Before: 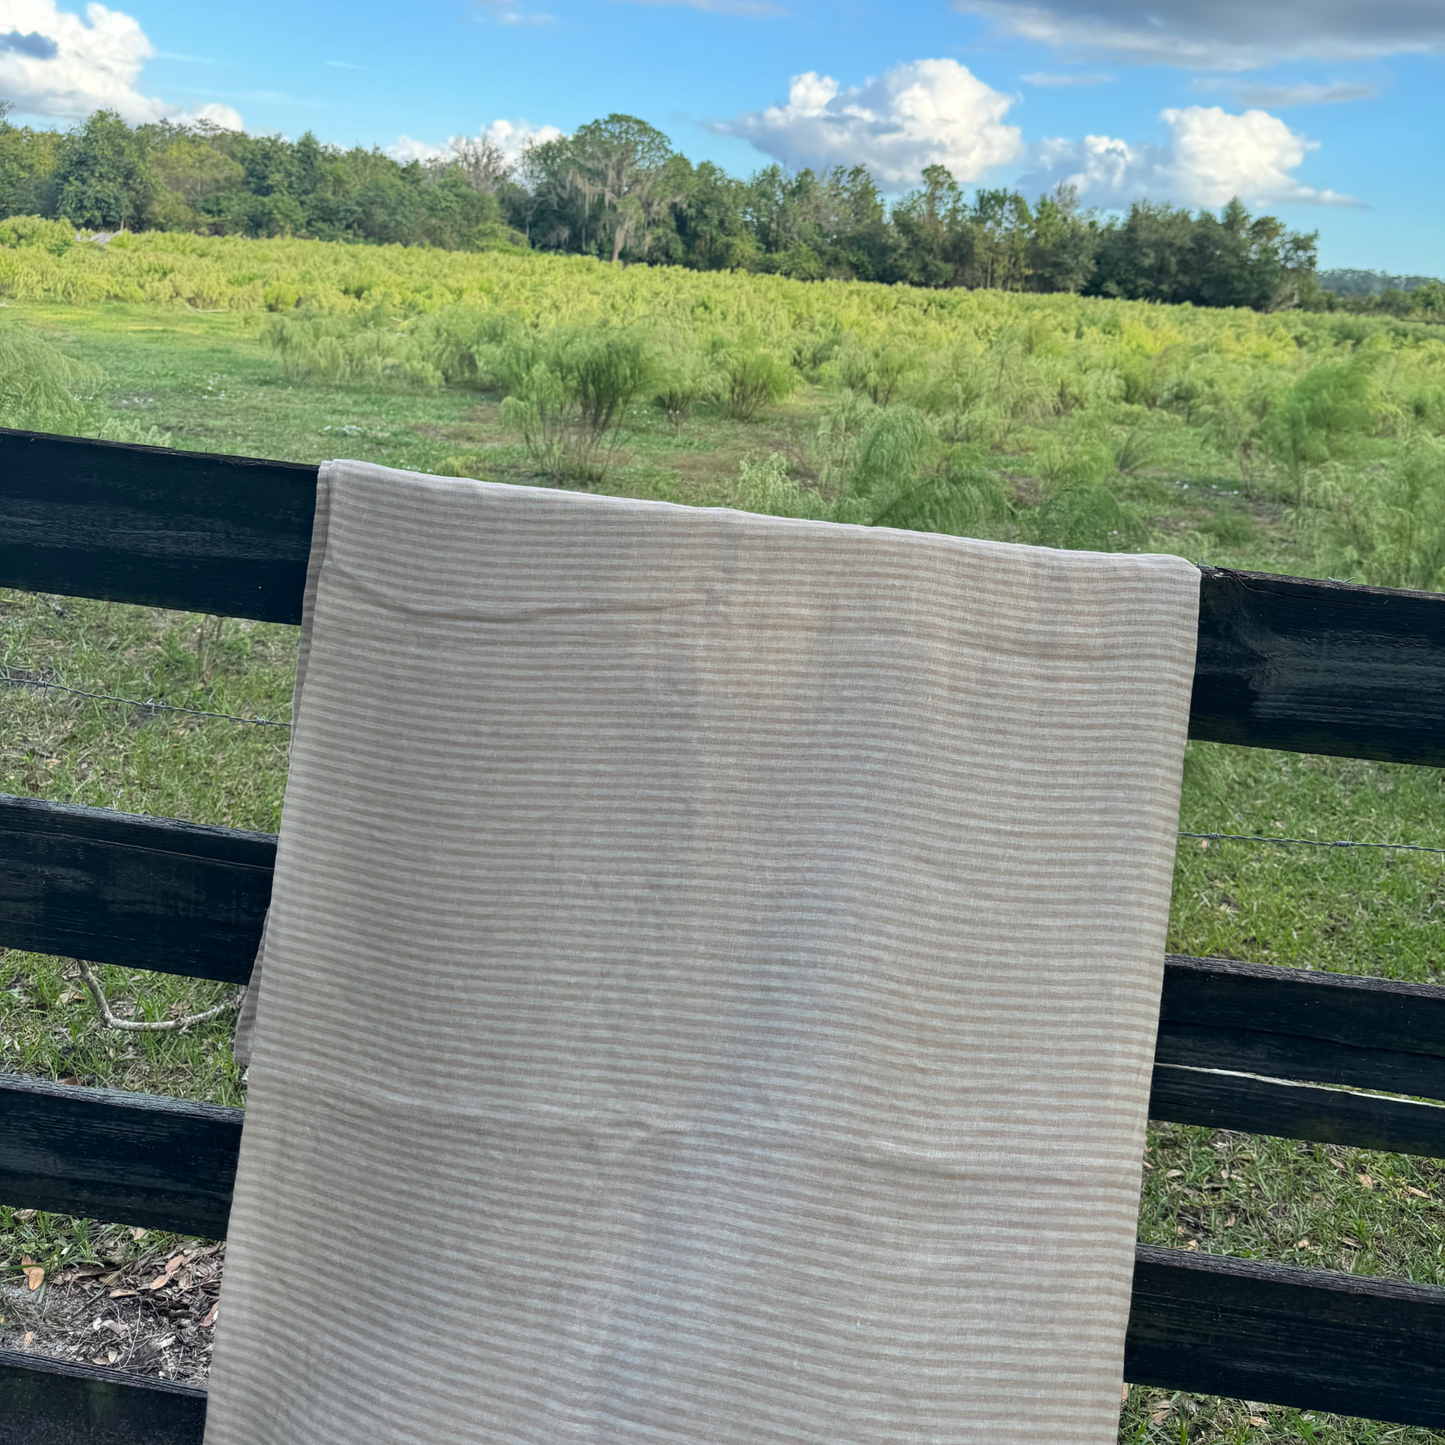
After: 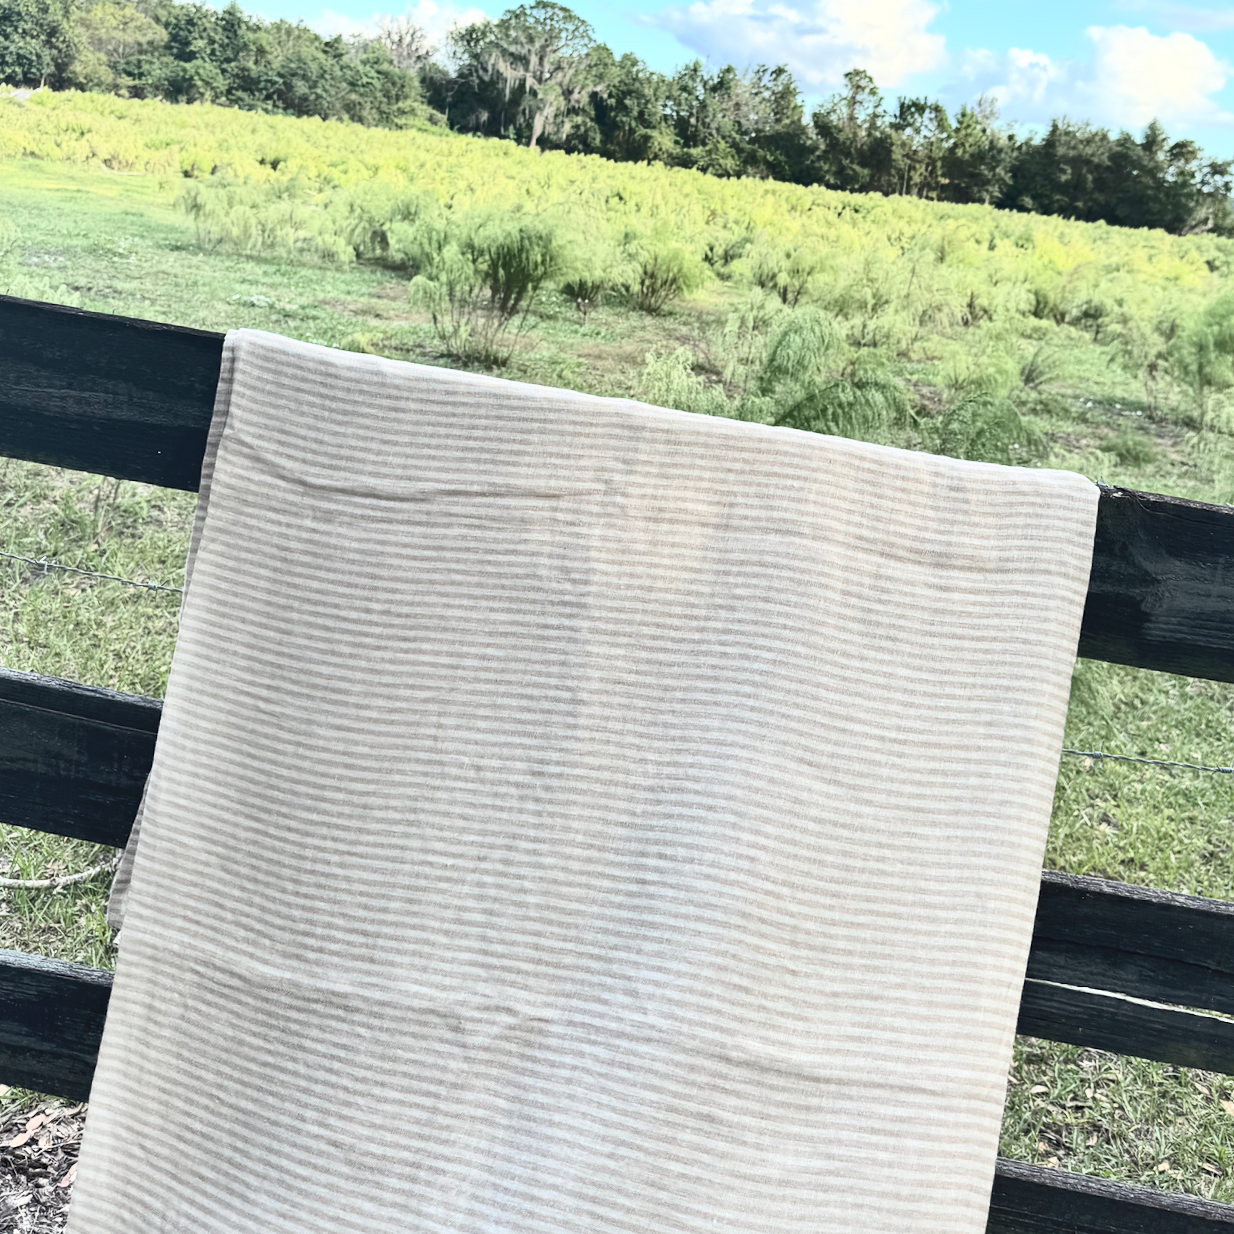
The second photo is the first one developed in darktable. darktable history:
local contrast: mode bilateral grid, contrast 10, coarseness 25, detail 115%, midtone range 0.2
crop and rotate: angle -3.27°, left 5.211%, top 5.211%, right 4.607%, bottom 4.607%
shadows and highlights: radius 264.75, soften with gaussian
contrast brightness saturation: contrast 0.43, brightness 0.56, saturation -0.19
